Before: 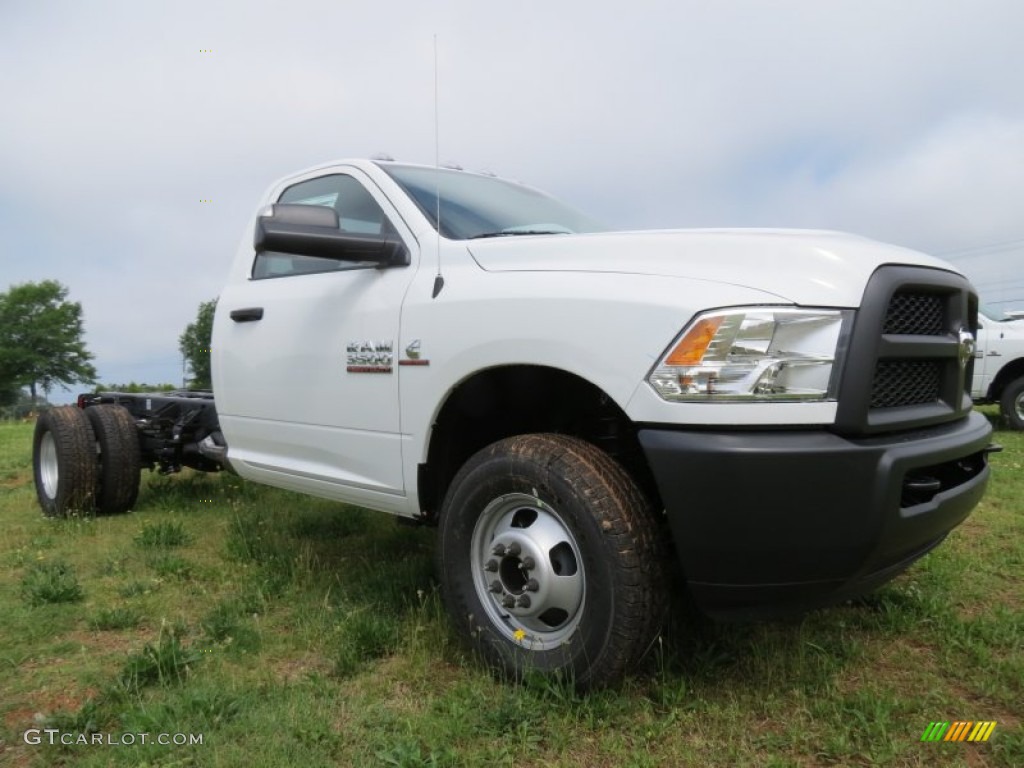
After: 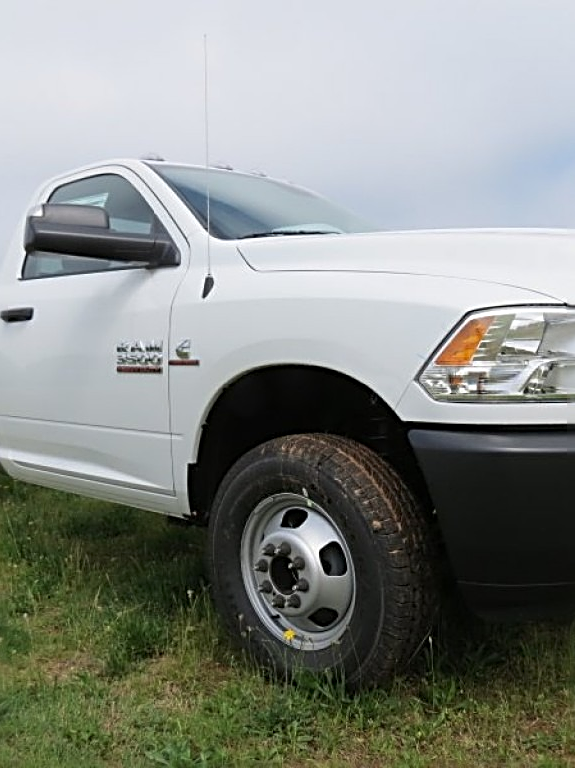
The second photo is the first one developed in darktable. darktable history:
crop and rotate: left 22.555%, right 21.235%
sharpen: radius 2.84, amount 0.72
